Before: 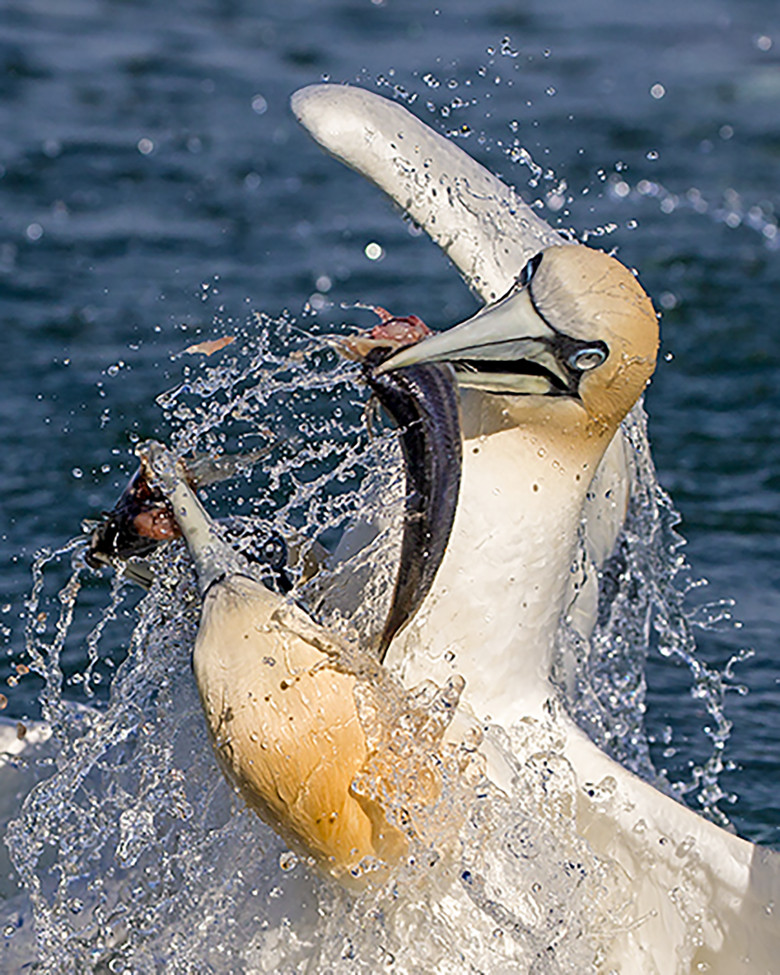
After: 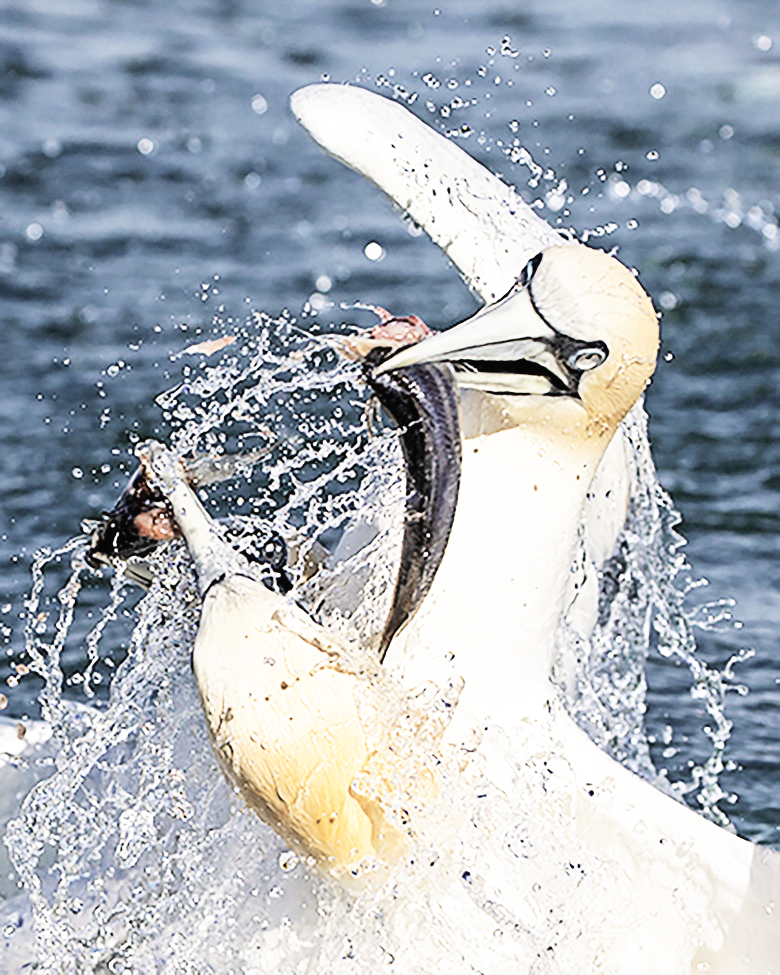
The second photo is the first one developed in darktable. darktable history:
base curve: curves: ch0 [(0, 0) (0.007, 0.004) (0.027, 0.03) (0.046, 0.07) (0.207, 0.54) (0.442, 0.872) (0.673, 0.972) (1, 1)], preserve colors none
contrast brightness saturation: brightness 0.181, saturation -0.484
